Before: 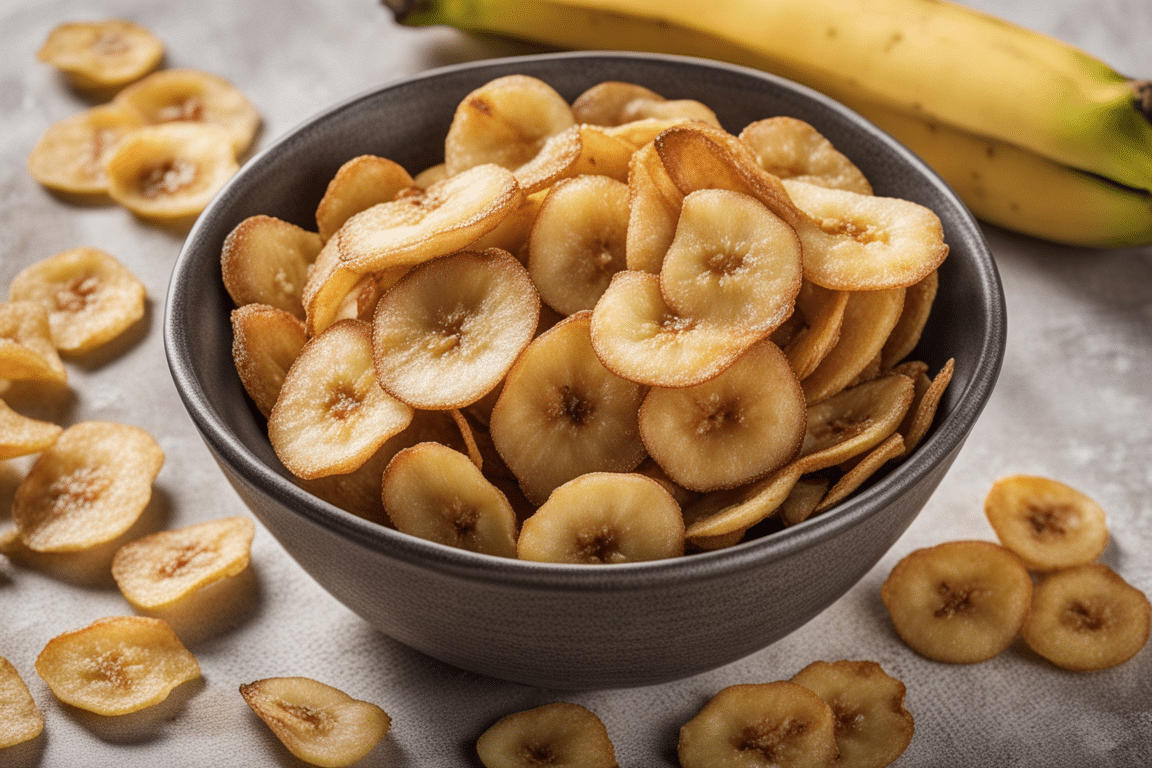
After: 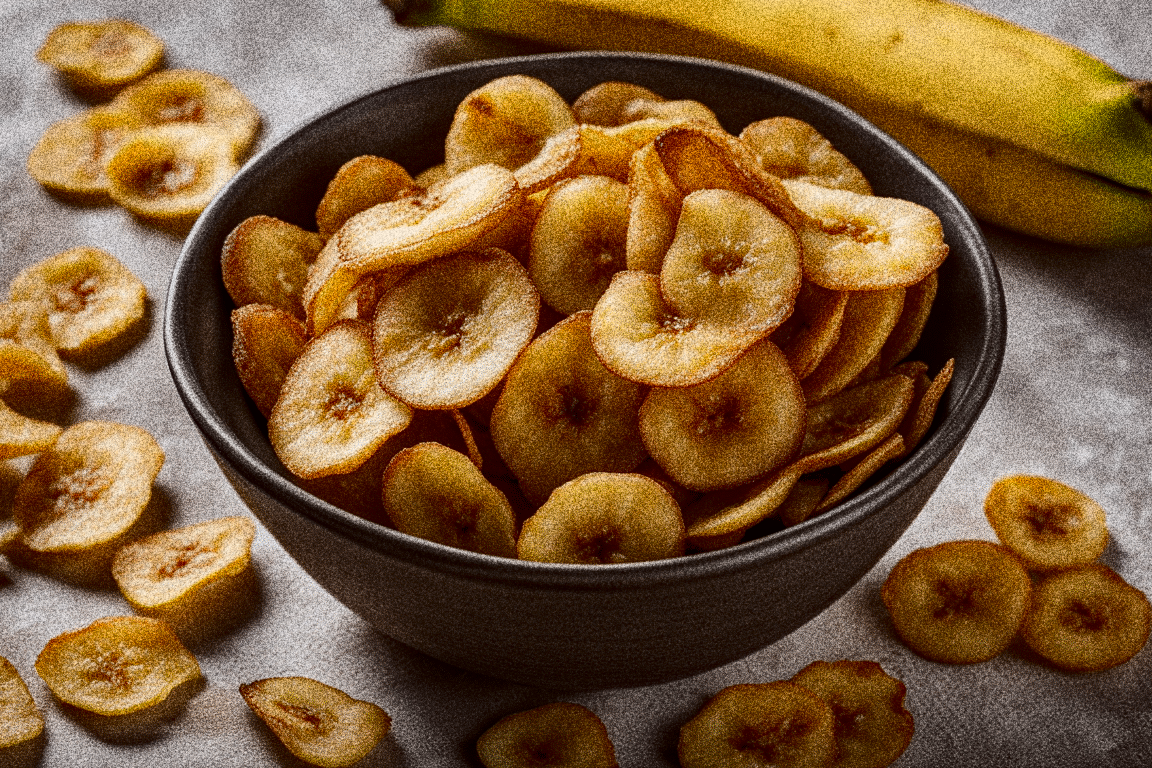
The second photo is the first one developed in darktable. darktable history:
contrast brightness saturation: contrast 0.13, brightness -0.24, saturation 0.14
haze removal: compatibility mode true, adaptive false
grain: coarseness 30.02 ISO, strength 100%
